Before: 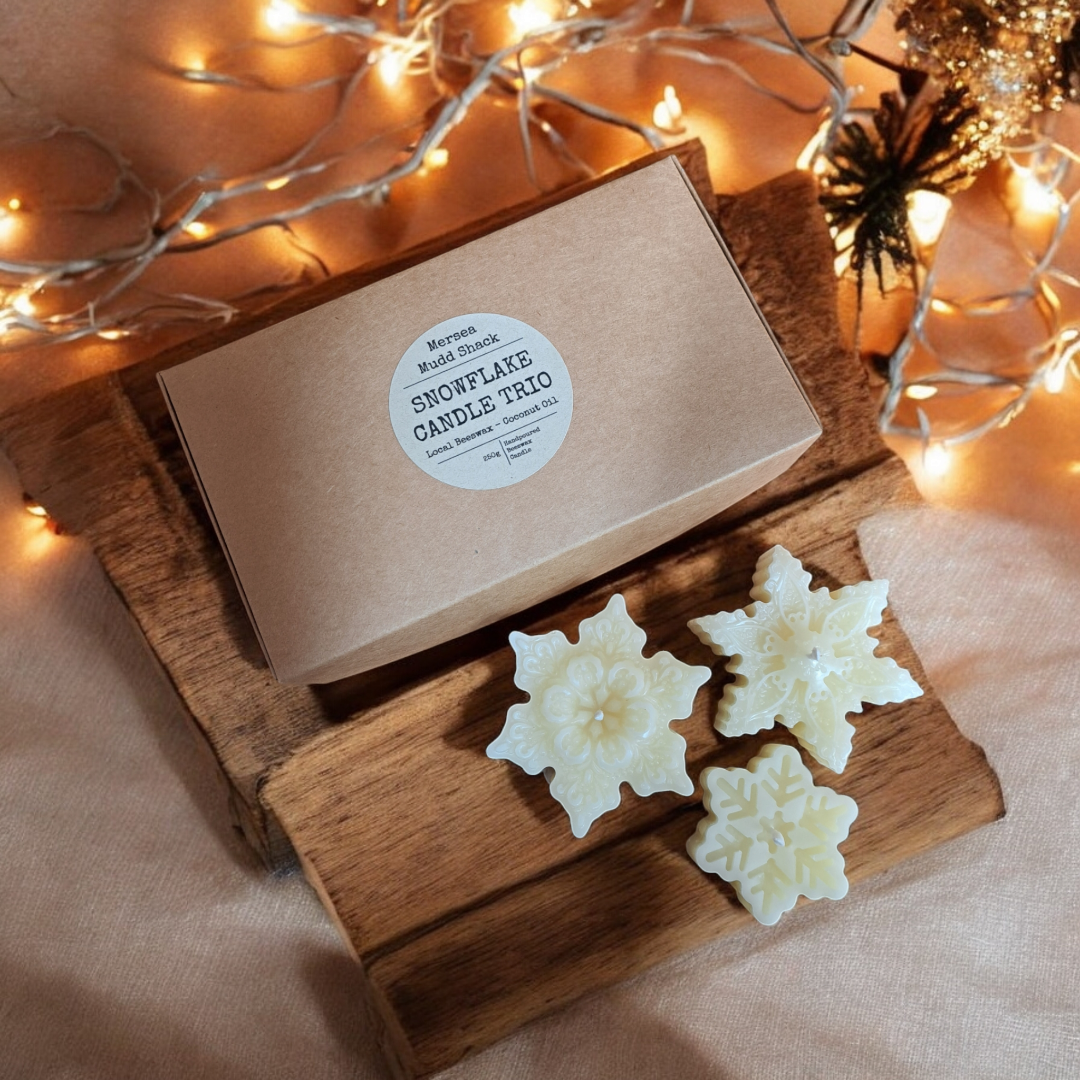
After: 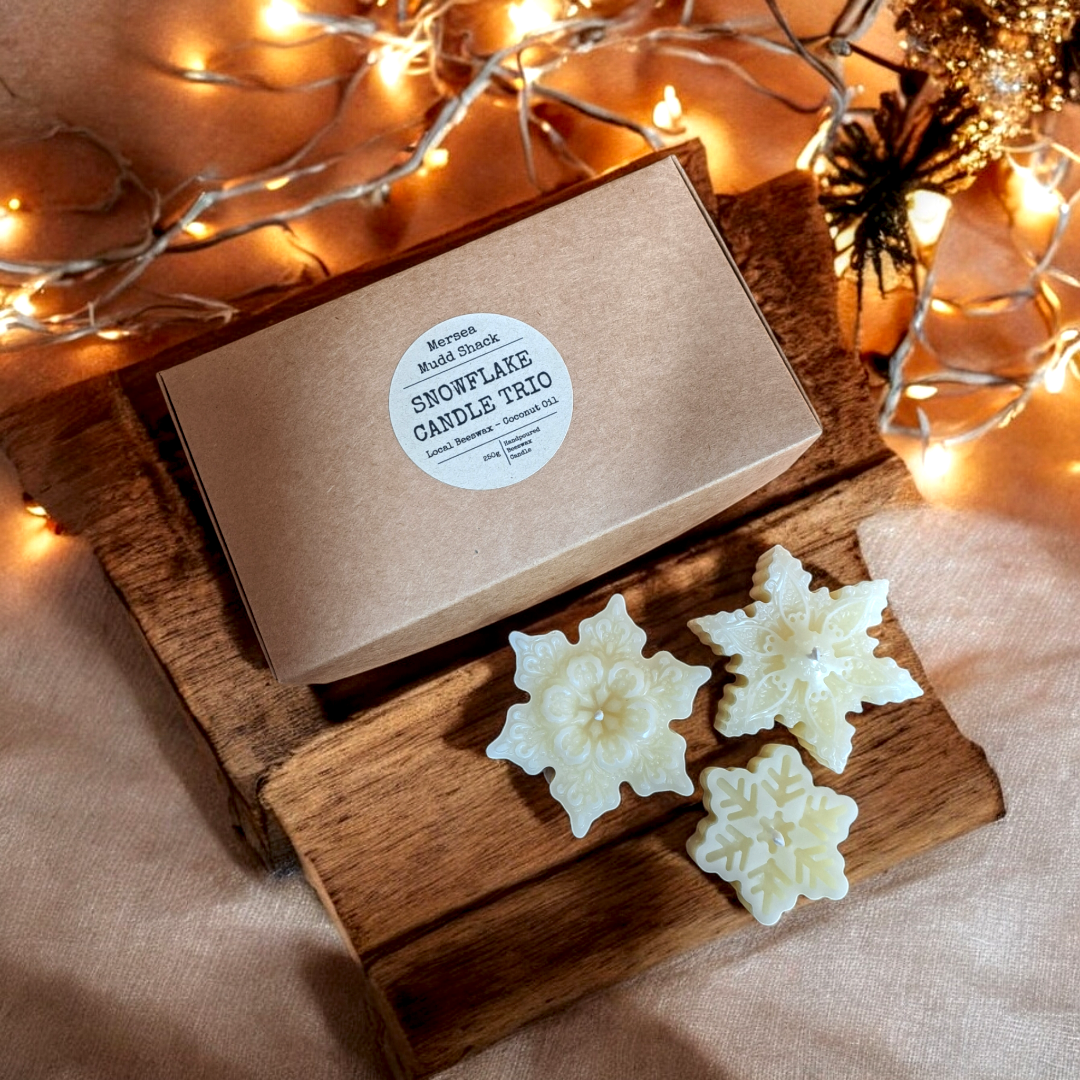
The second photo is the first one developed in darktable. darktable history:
local contrast: detail 150%
contrast brightness saturation: contrast 0.04, saturation 0.16
